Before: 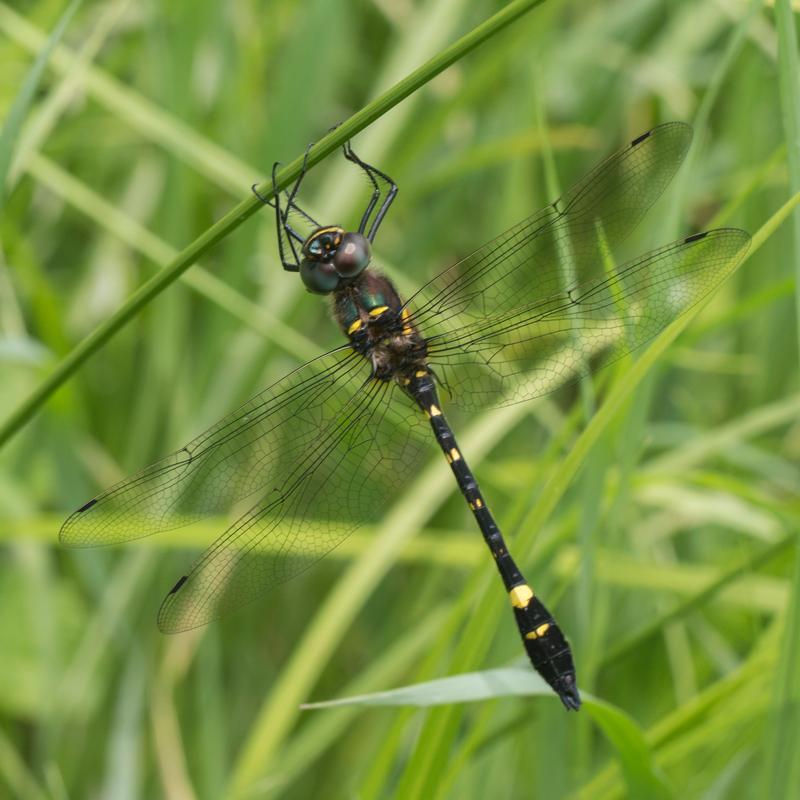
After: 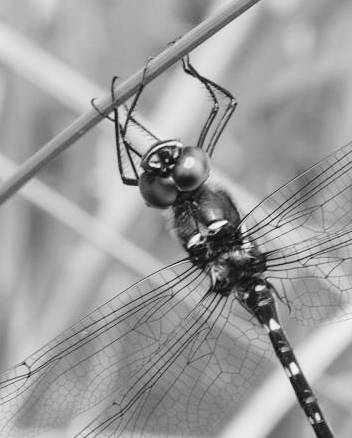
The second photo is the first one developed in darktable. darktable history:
crop: left 20.248%, top 10.86%, right 35.675%, bottom 34.321%
contrast brightness saturation: contrast 0.1, brightness 0.03, saturation 0.09
monochrome: size 1
base curve: curves: ch0 [(0, 0) (0.028, 0.03) (0.121, 0.232) (0.46, 0.748) (0.859, 0.968) (1, 1)], preserve colors none
